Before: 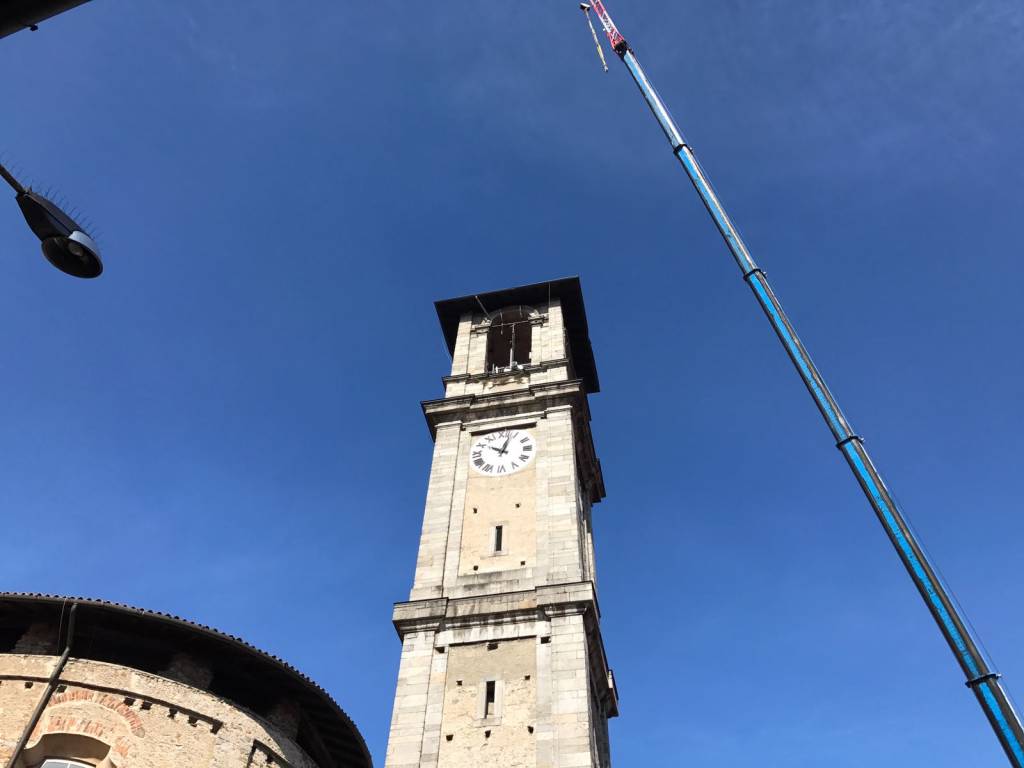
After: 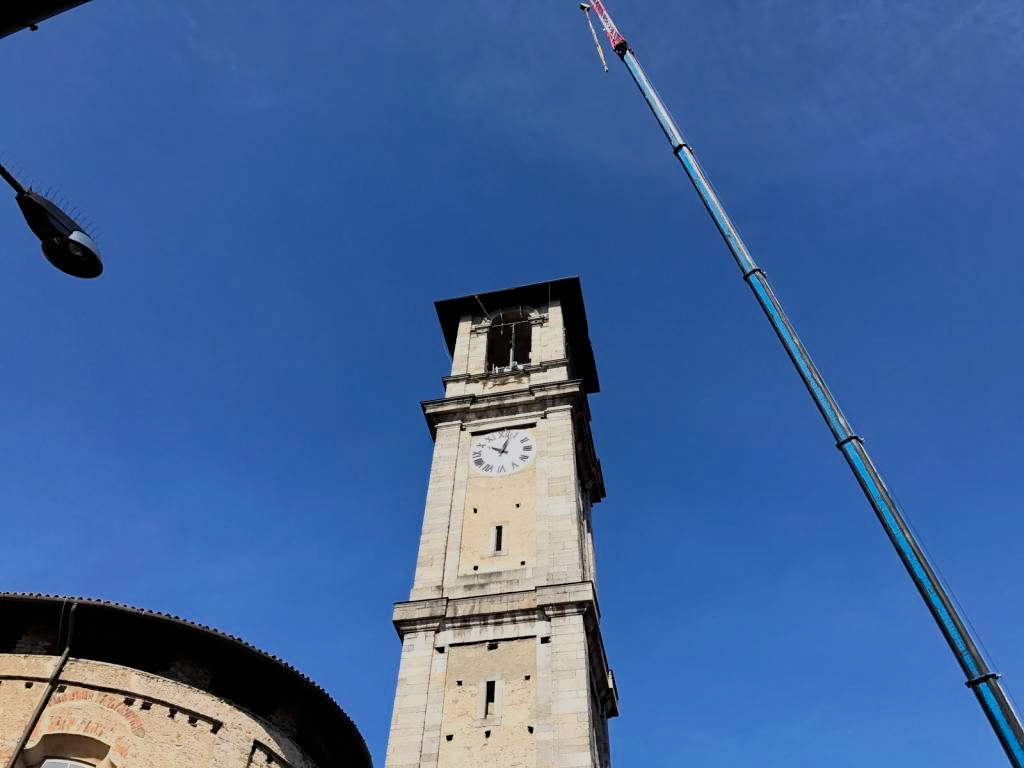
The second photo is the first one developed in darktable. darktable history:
haze removal: compatibility mode true, adaptive false
filmic rgb: black relative exposure -7.65 EV, white relative exposure 4.56 EV, hardness 3.61, color science v6 (2022)
